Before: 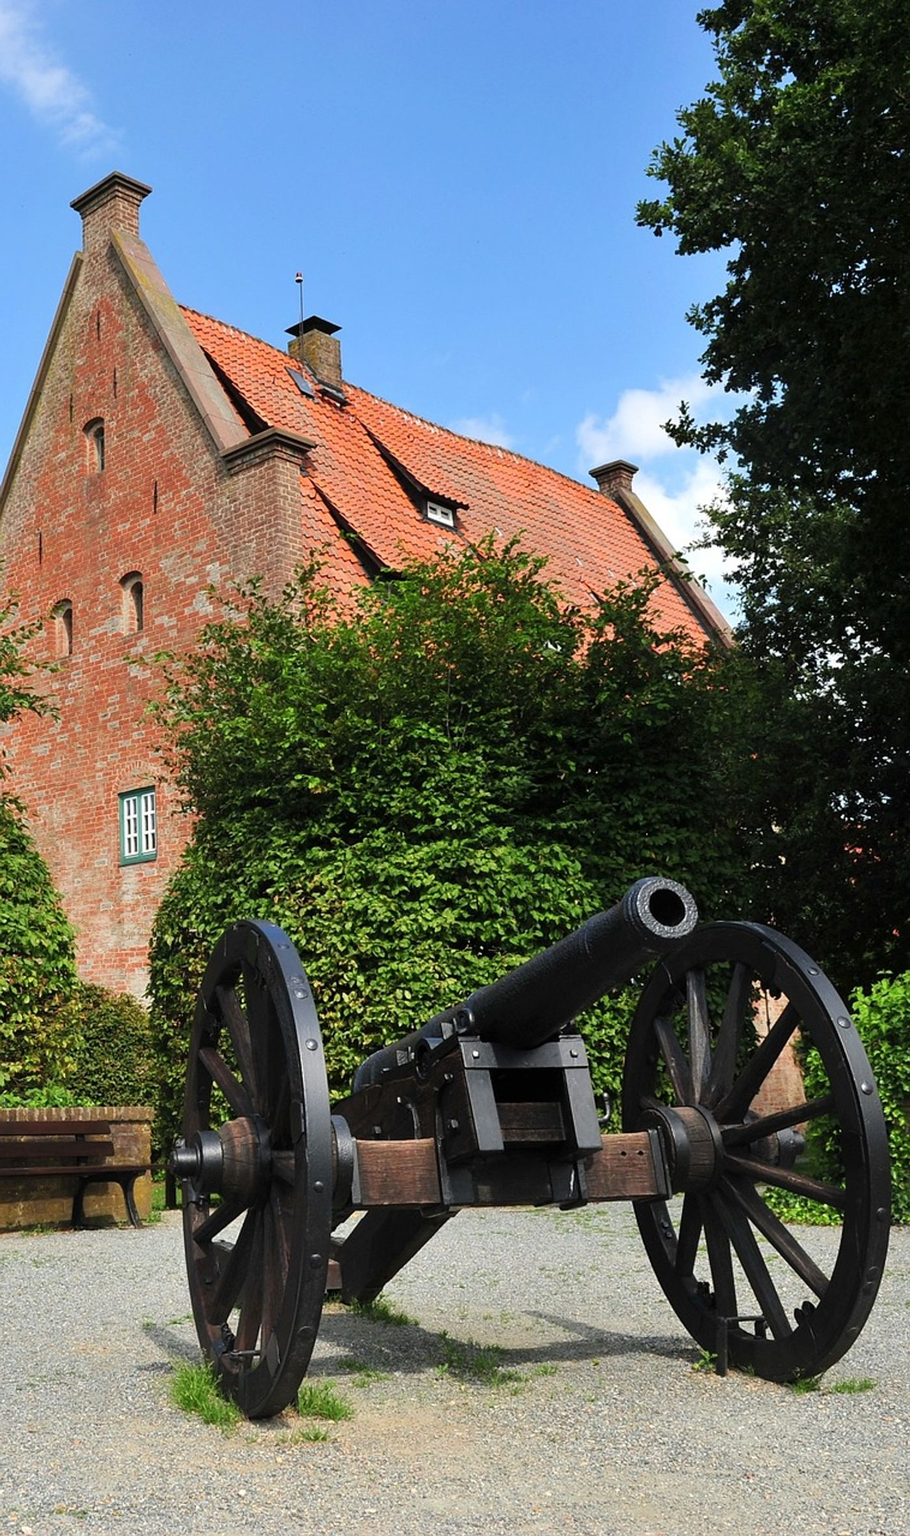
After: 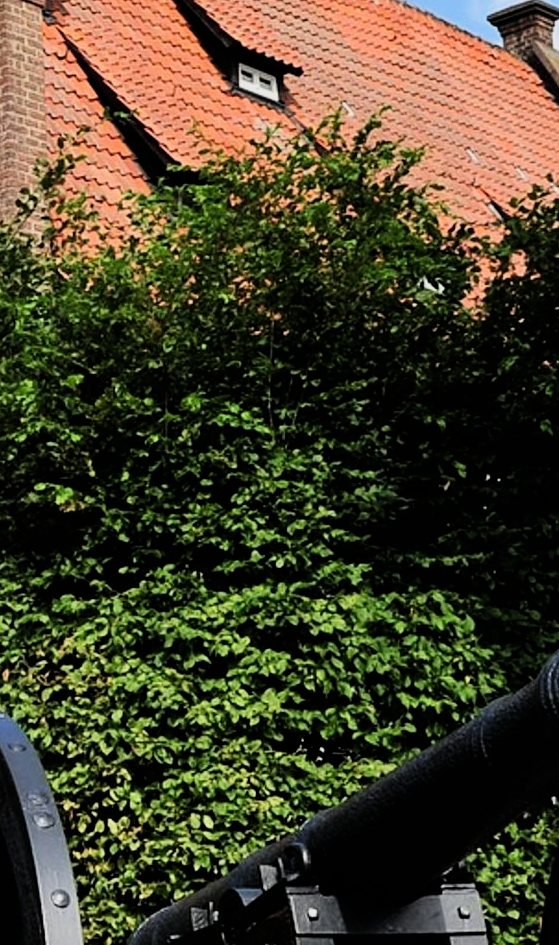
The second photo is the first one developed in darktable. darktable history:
crop: left 30%, top 30%, right 30%, bottom 30%
filmic rgb: hardness 4.17, contrast 1.364, color science v6 (2022)
